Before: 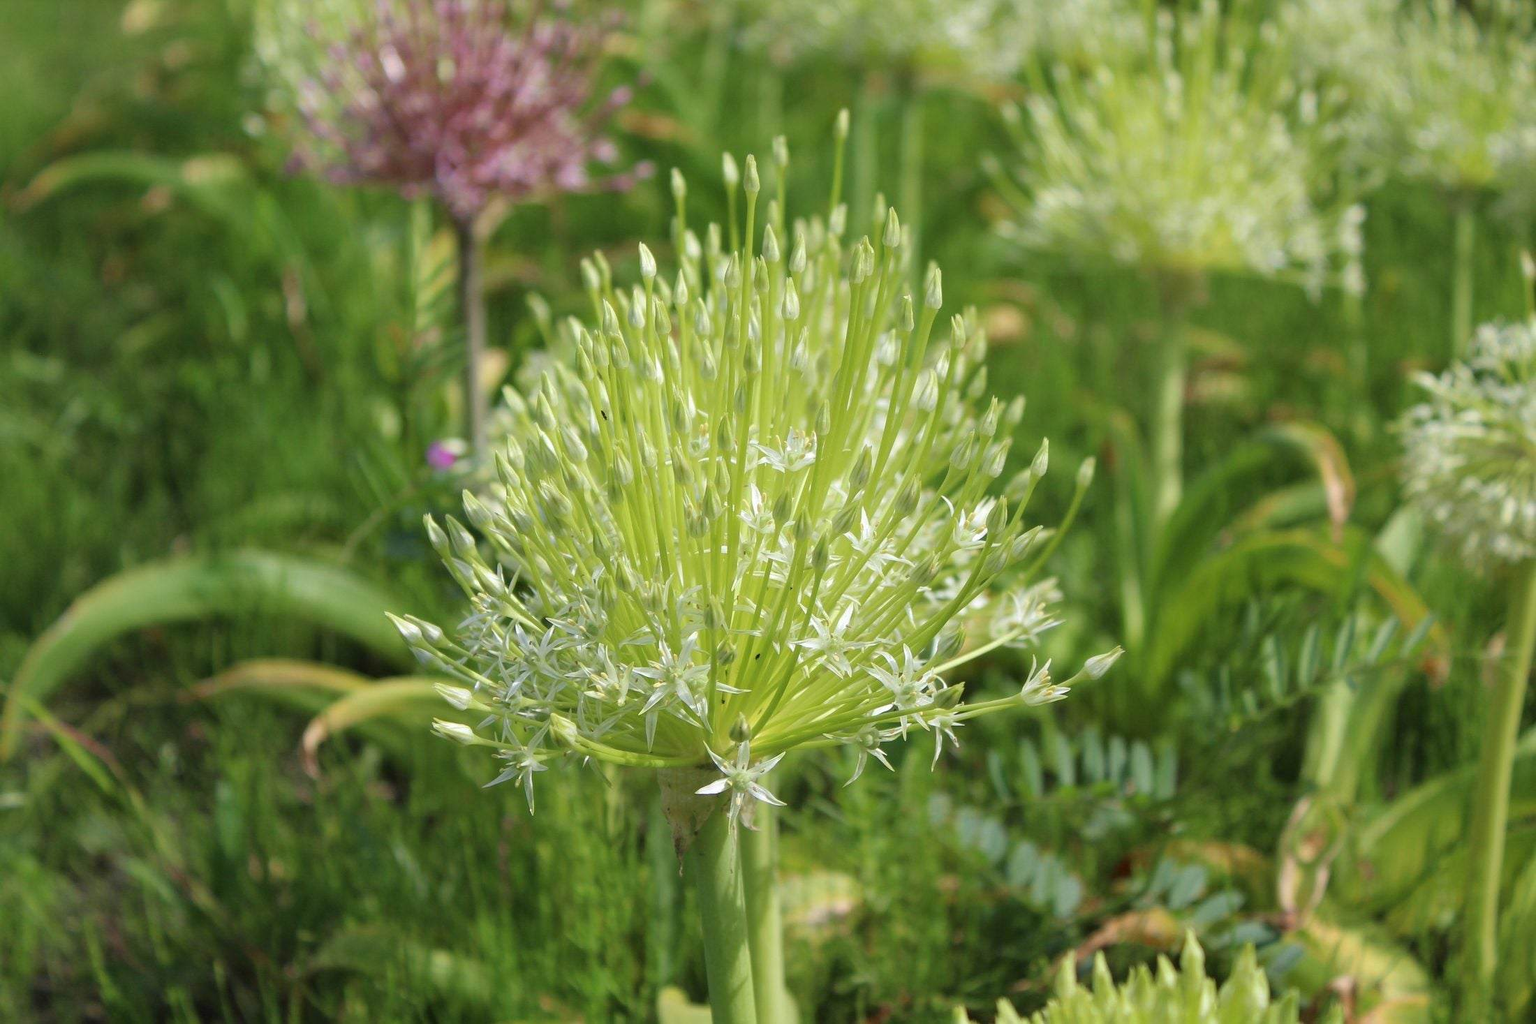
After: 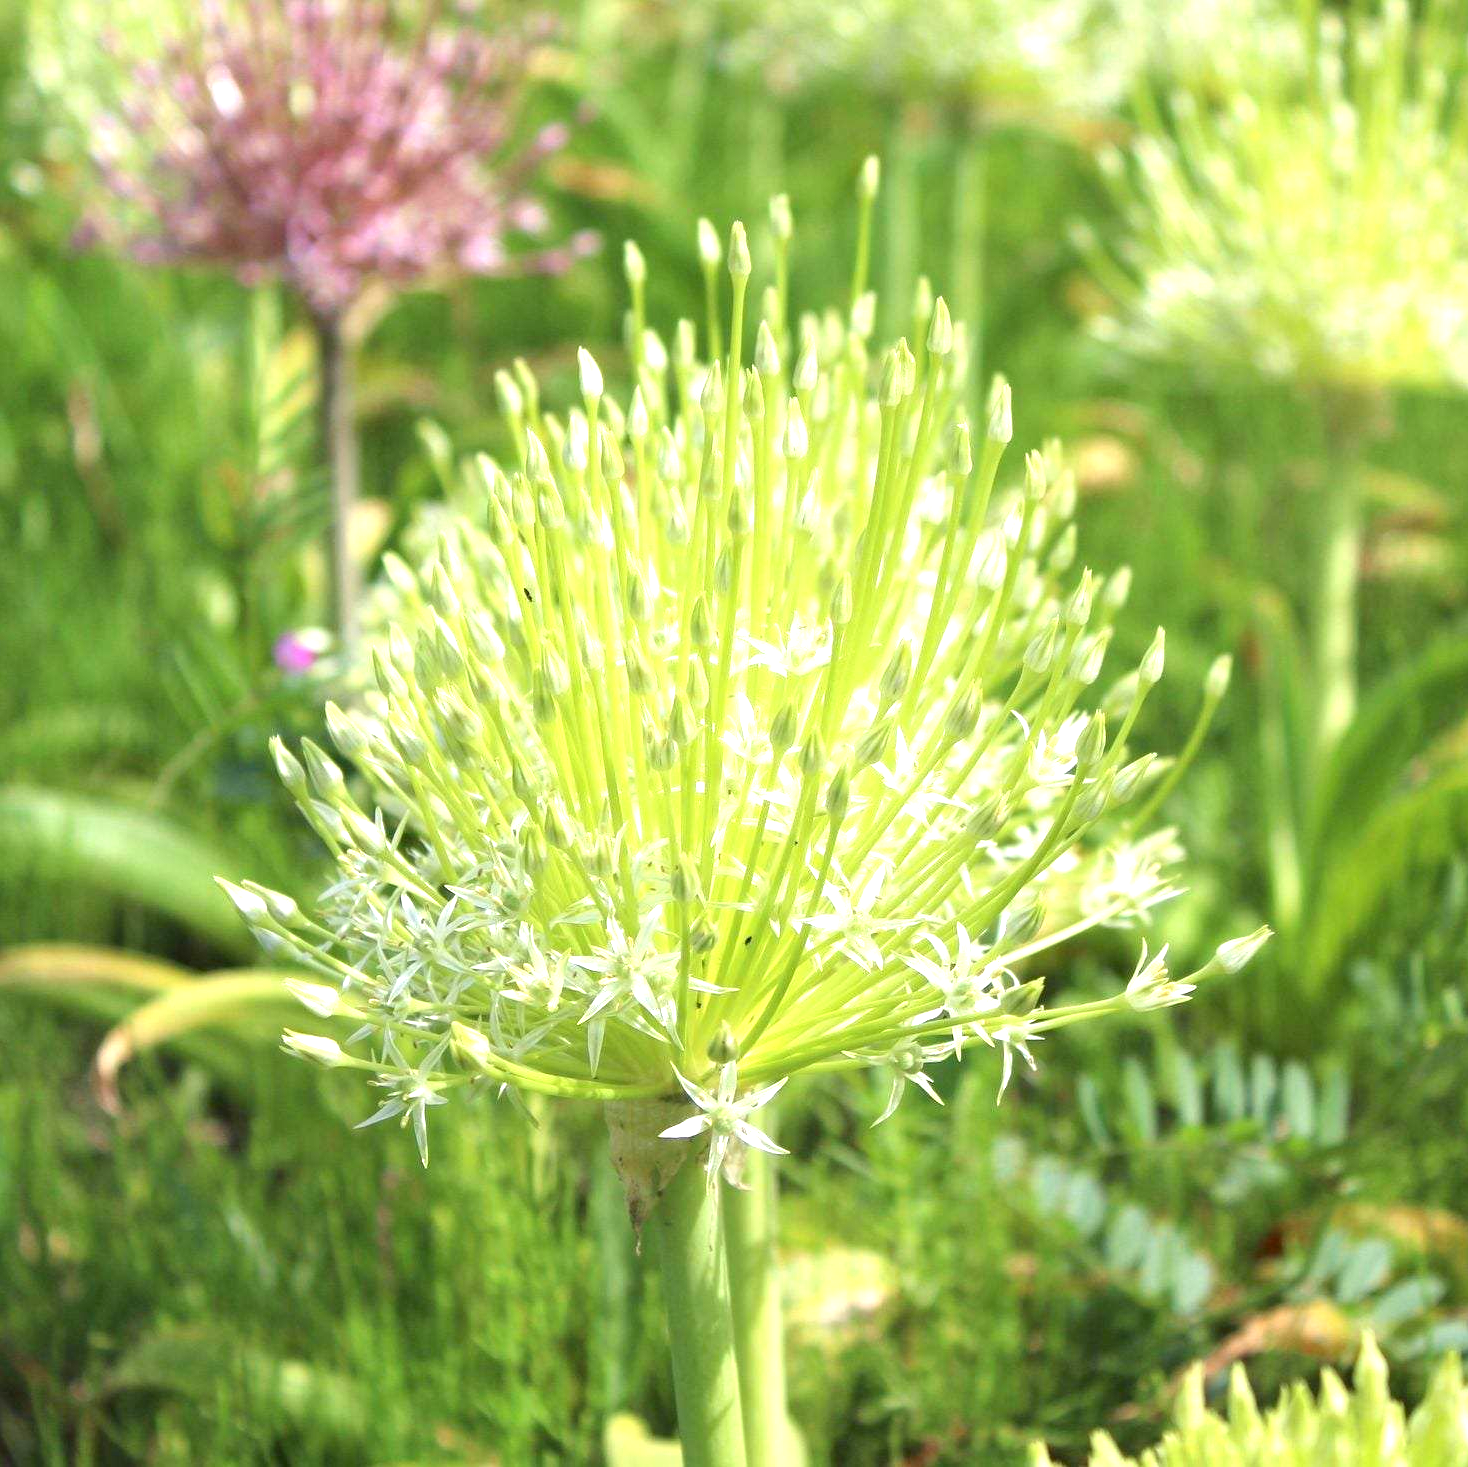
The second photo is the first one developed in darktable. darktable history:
exposure: black level correction 0.001, exposure 1.117 EV, compensate highlight preservation false
crop and rotate: left 15.347%, right 17.921%
